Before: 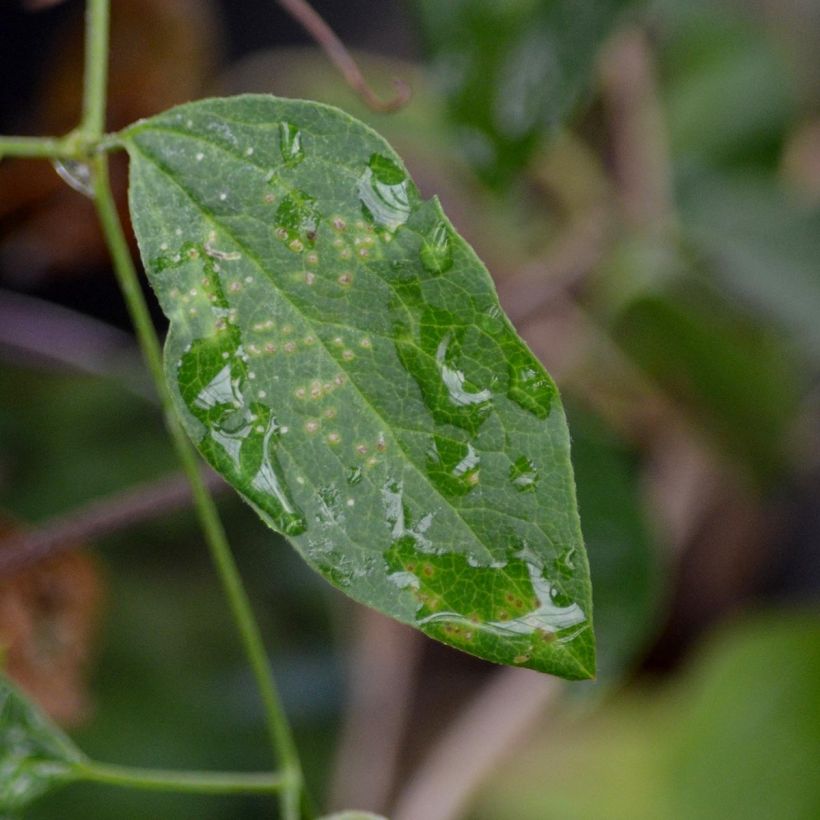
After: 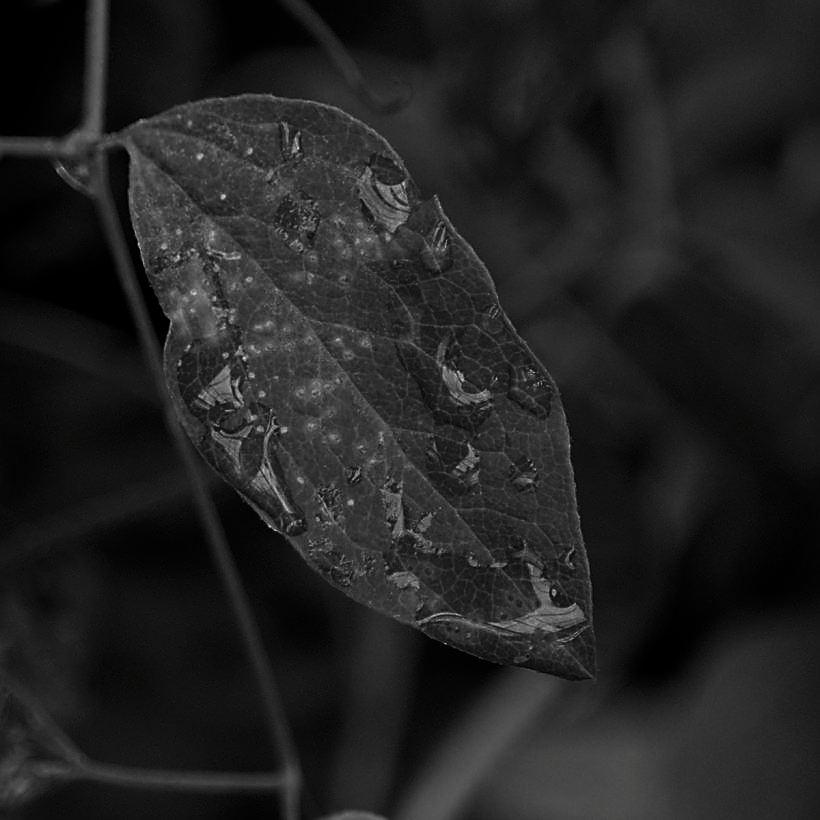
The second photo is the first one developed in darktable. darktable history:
sharpen: radius 1.366, amount 1.265, threshold 0.844
contrast brightness saturation: contrast -0.04, brightness -0.606, saturation -0.996
